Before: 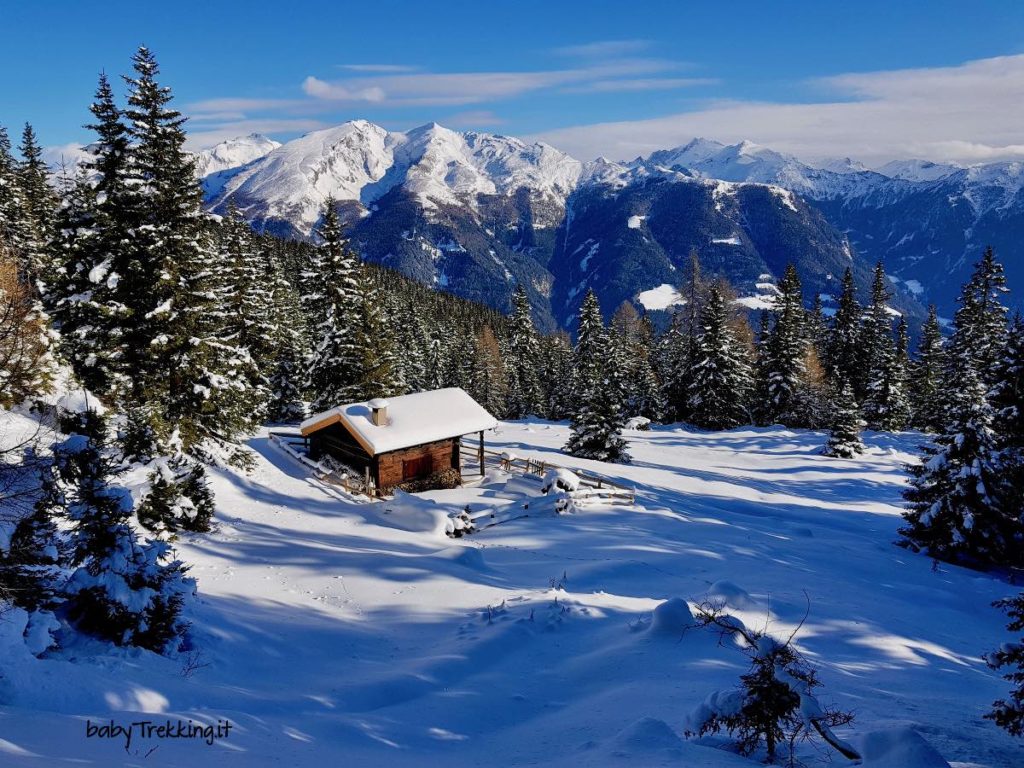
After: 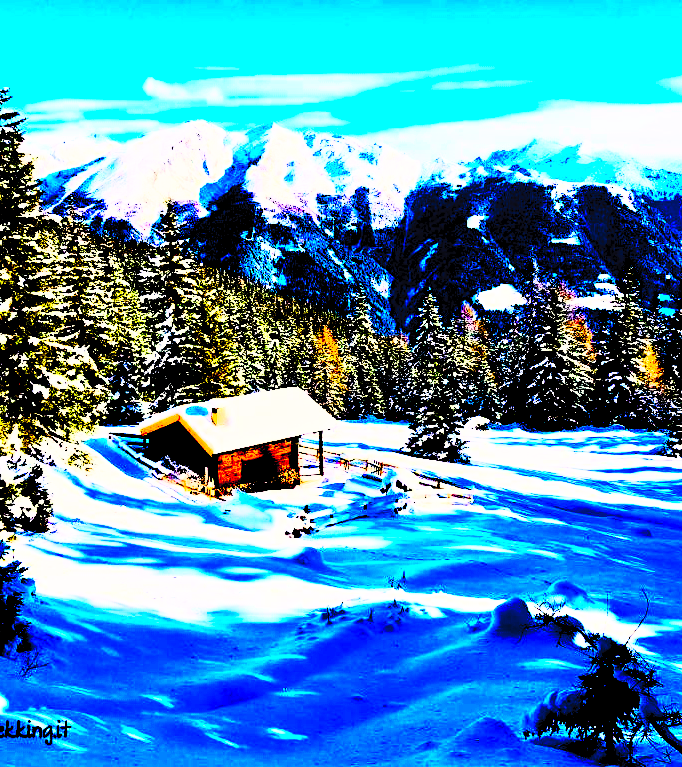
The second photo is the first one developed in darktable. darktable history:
exposure: black level correction 0.046, exposure -0.228 EV, compensate highlight preservation false
color balance rgb: shadows lift › chroma 1%, shadows lift › hue 240.84°, highlights gain › chroma 2%, highlights gain › hue 73.2°, global offset › luminance -0.5%, perceptual saturation grading › global saturation 20%, perceptual saturation grading › highlights -25%, perceptual saturation grading › shadows 50%, global vibrance 25.26%
base curve: curves: ch0 [(0, 0) (0.028, 0.03) (0.121, 0.232) (0.46, 0.748) (0.859, 0.968) (1, 1)], preserve colors none
crop and rotate: left 15.754%, right 17.579%
tone equalizer: -7 EV 0.15 EV, -6 EV 0.6 EV, -5 EV 1.15 EV, -4 EV 1.33 EV, -3 EV 1.15 EV, -2 EV 0.6 EV, -1 EV 0.15 EV, mask exposure compensation -0.5 EV
contrast brightness saturation: contrast 1, brightness 1, saturation 1
